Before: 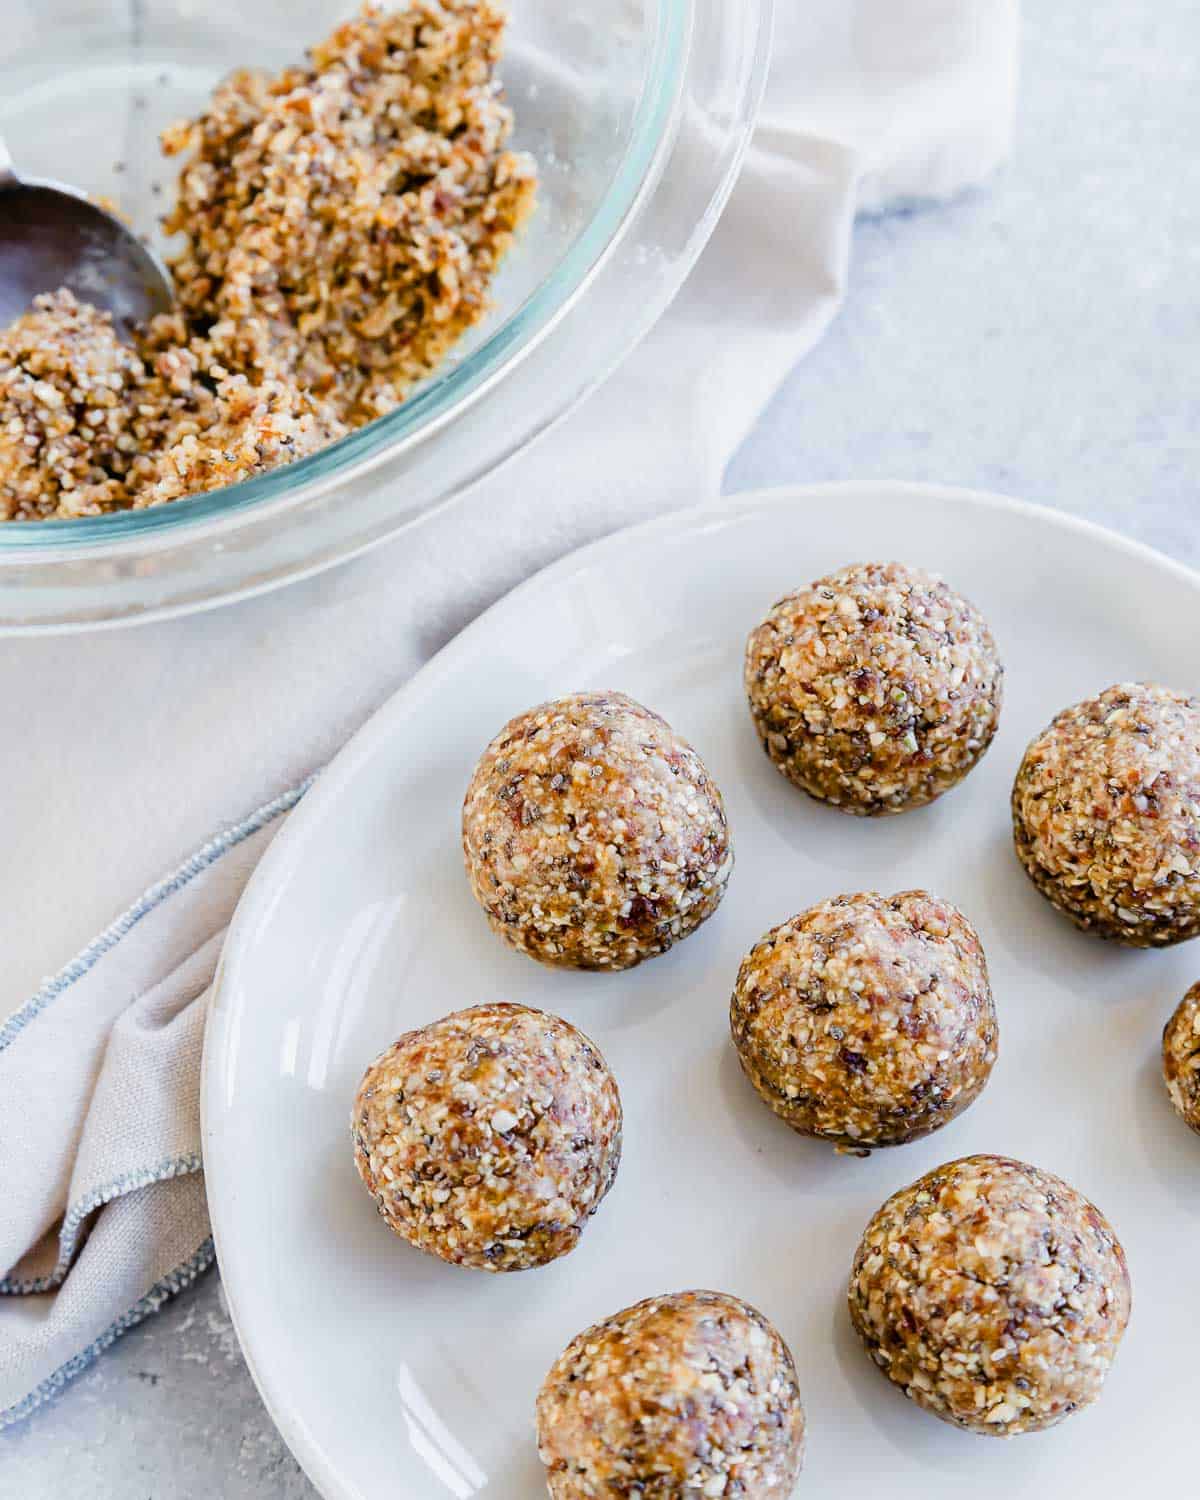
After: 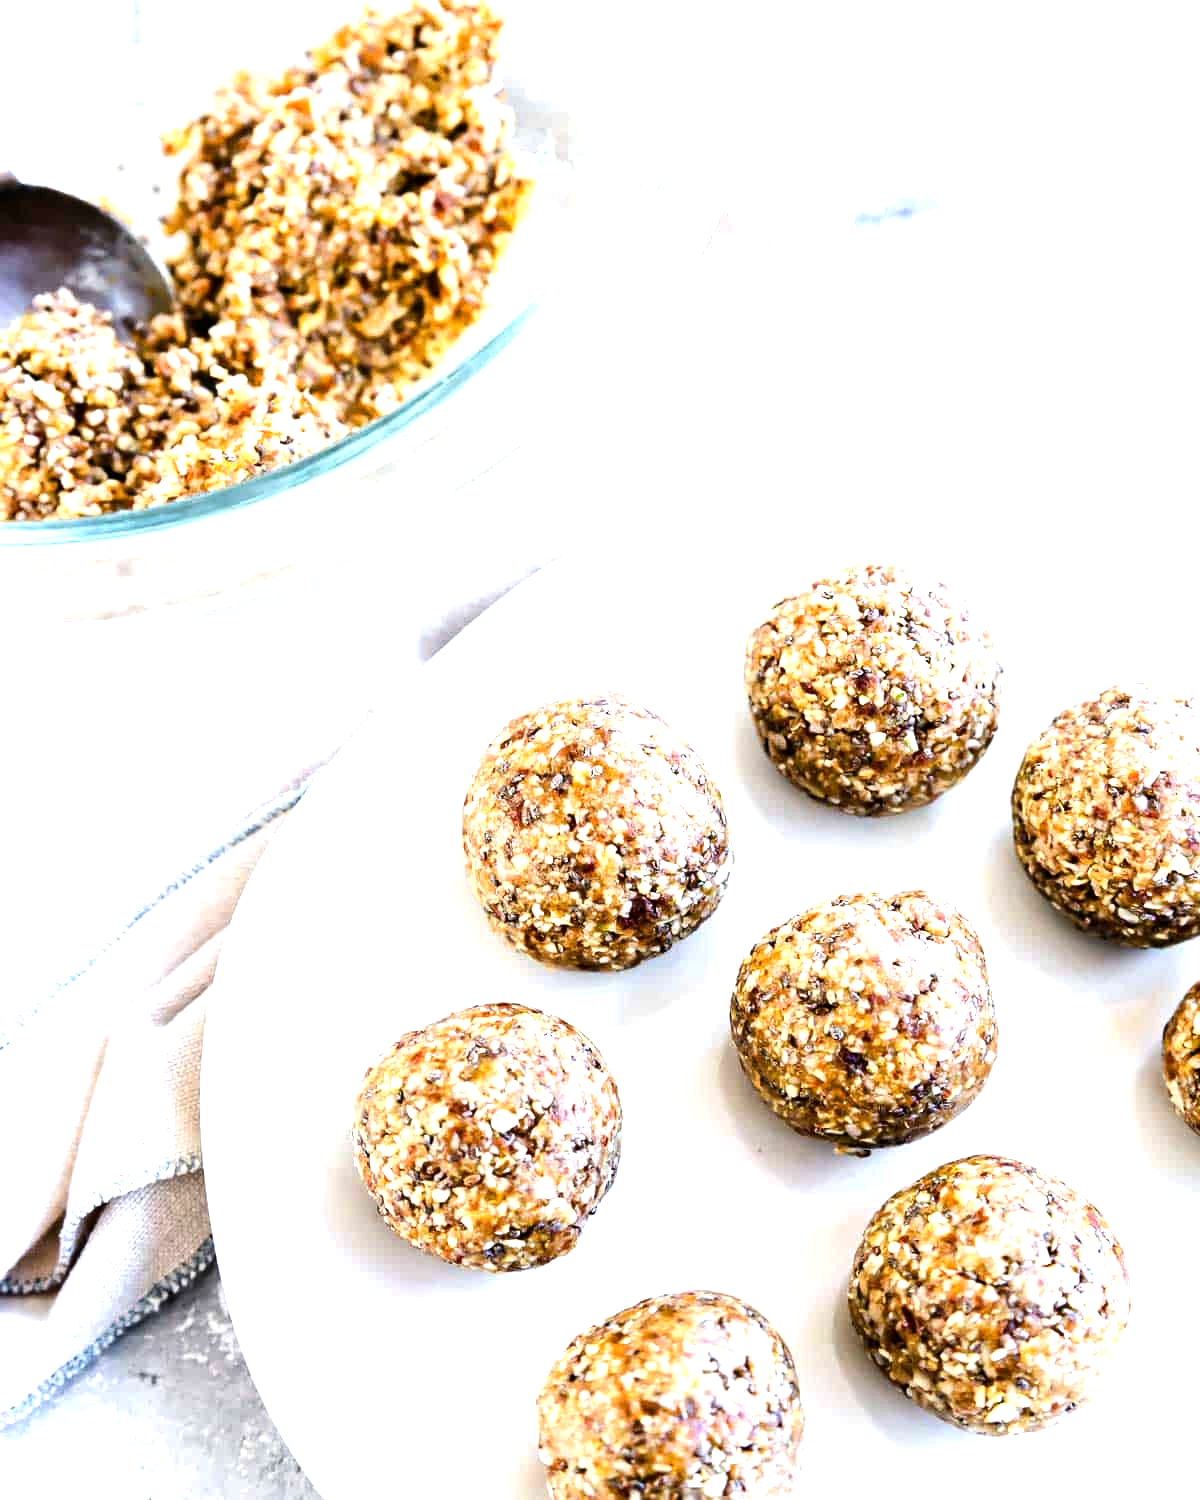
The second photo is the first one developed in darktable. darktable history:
exposure: black level correction 0.001, exposure 0.499 EV, compensate highlight preservation false
tone equalizer: -8 EV -0.736 EV, -7 EV -0.674 EV, -6 EV -0.582 EV, -5 EV -0.379 EV, -3 EV 0.367 EV, -2 EV 0.6 EV, -1 EV 0.681 EV, +0 EV 0.73 EV, edges refinement/feathering 500, mask exposure compensation -1.57 EV, preserve details no
